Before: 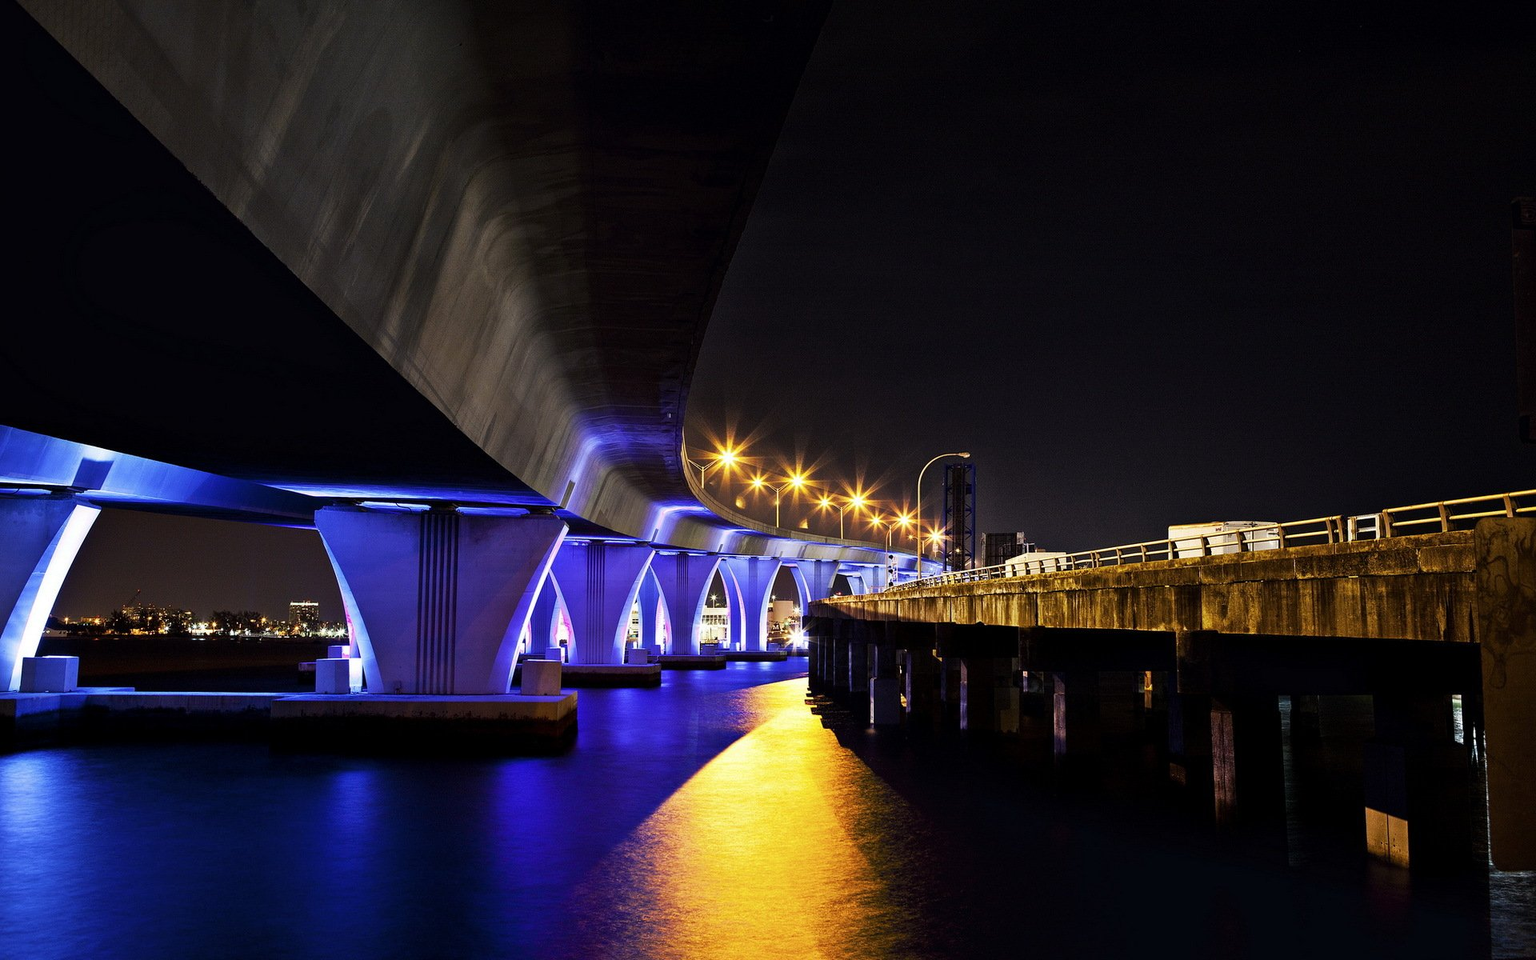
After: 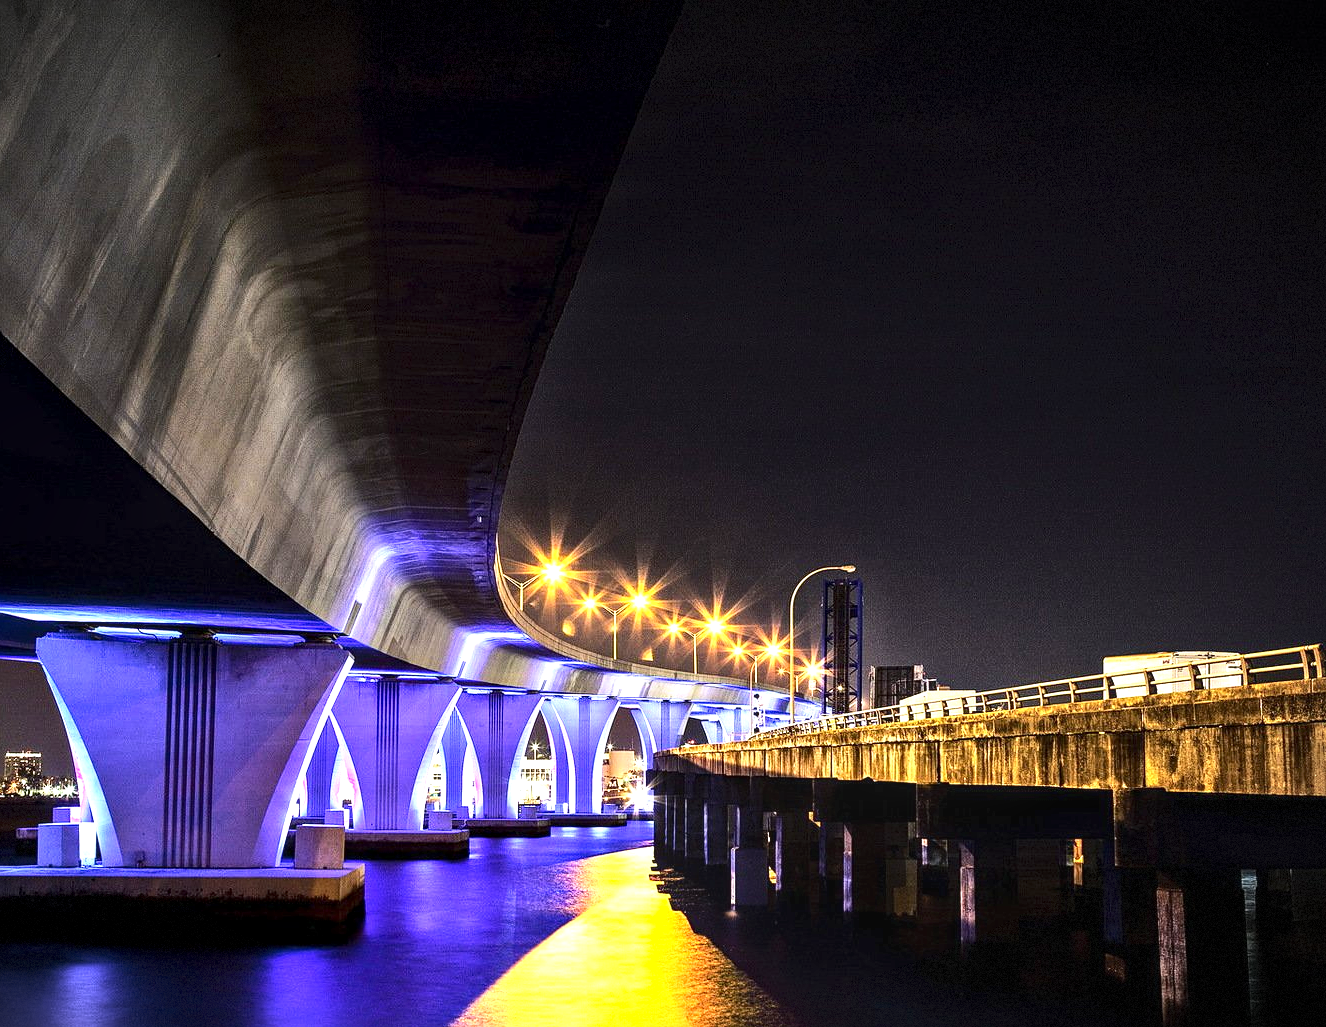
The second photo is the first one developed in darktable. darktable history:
exposure: exposure 1.158 EV, compensate highlight preservation false
vignetting: fall-off start 100.05%, center (-0.077, 0.073), width/height ratio 1.306, dithering 8-bit output
tone curve: curves: ch0 [(0, 0) (0.003, 0.005) (0.011, 0.013) (0.025, 0.027) (0.044, 0.044) (0.069, 0.06) (0.1, 0.081) (0.136, 0.114) (0.177, 0.16) (0.224, 0.211) (0.277, 0.277) (0.335, 0.354) (0.399, 0.435) (0.468, 0.538) (0.543, 0.626) (0.623, 0.708) (0.709, 0.789) (0.801, 0.867) (0.898, 0.935) (1, 1)], color space Lab, independent channels, preserve colors none
sharpen: amount 0.203
tone equalizer: on, module defaults
local contrast: detail 130%
crop: left 18.624%, right 12.291%, bottom 14.347%
